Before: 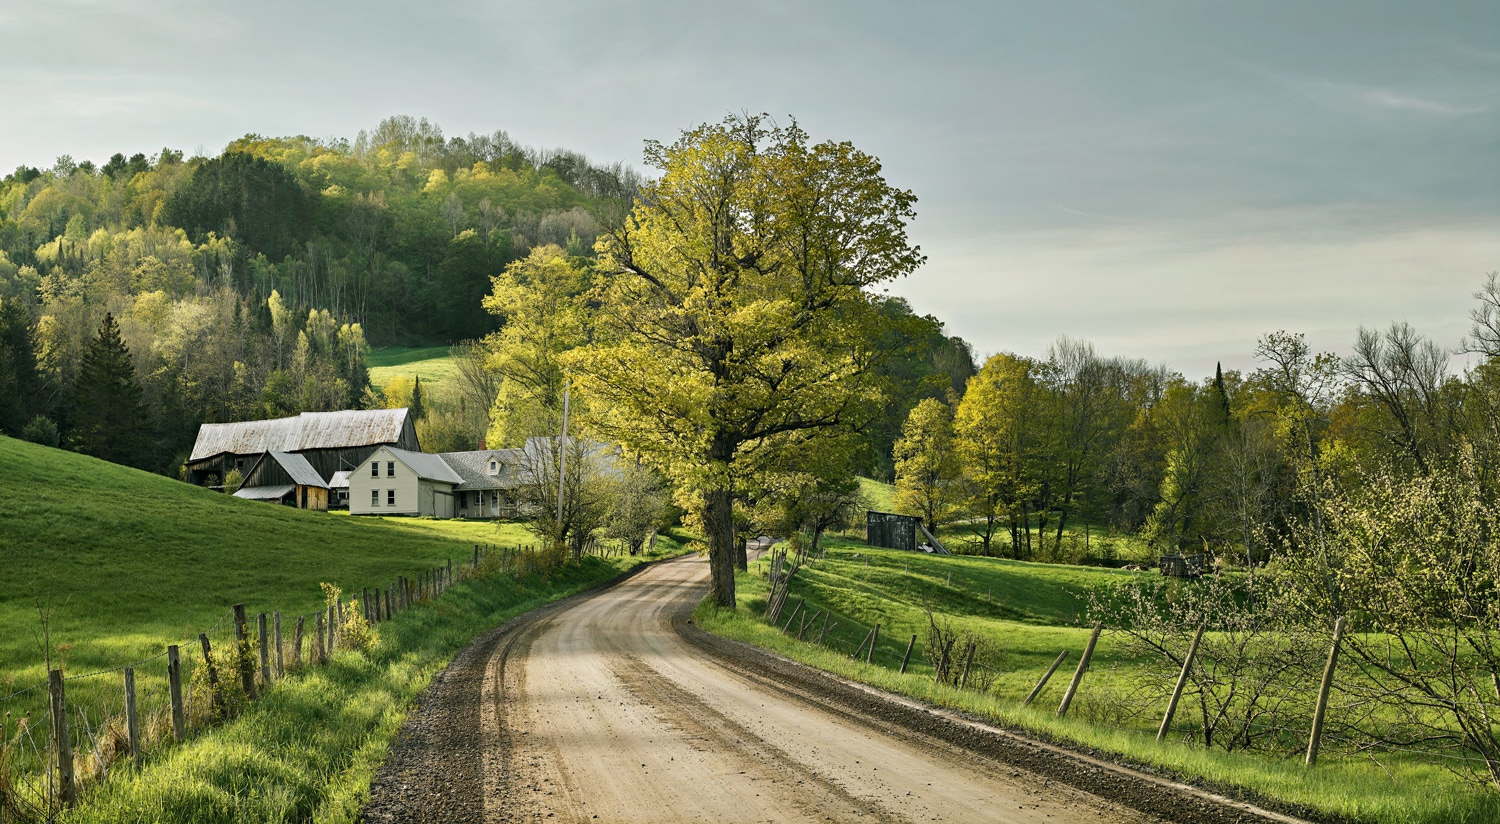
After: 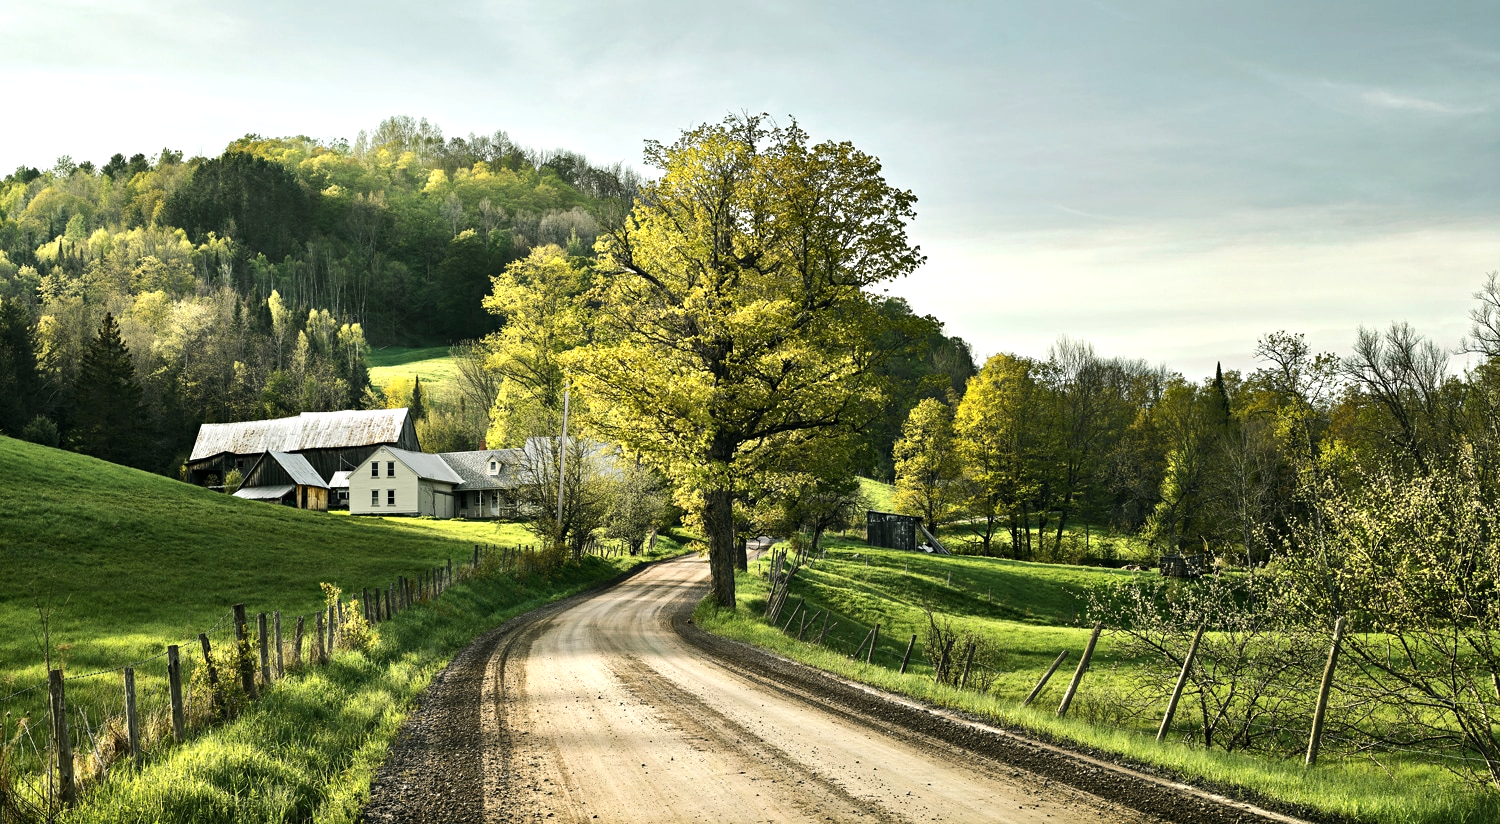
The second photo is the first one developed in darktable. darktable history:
tone equalizer: -8 EV -0.722 EV, -7 EV -0.711 EV, -6 EV -0.596 EV, -5 EV -0.39 EV, -3 EV 0.39 EV, -2 EV 0.6 EV, -1 EV 0.679 EV, +0 EV 0.751 EV, edges refinement/feathering 500, mask exposure compensation -1.57 EV, preserve details no
